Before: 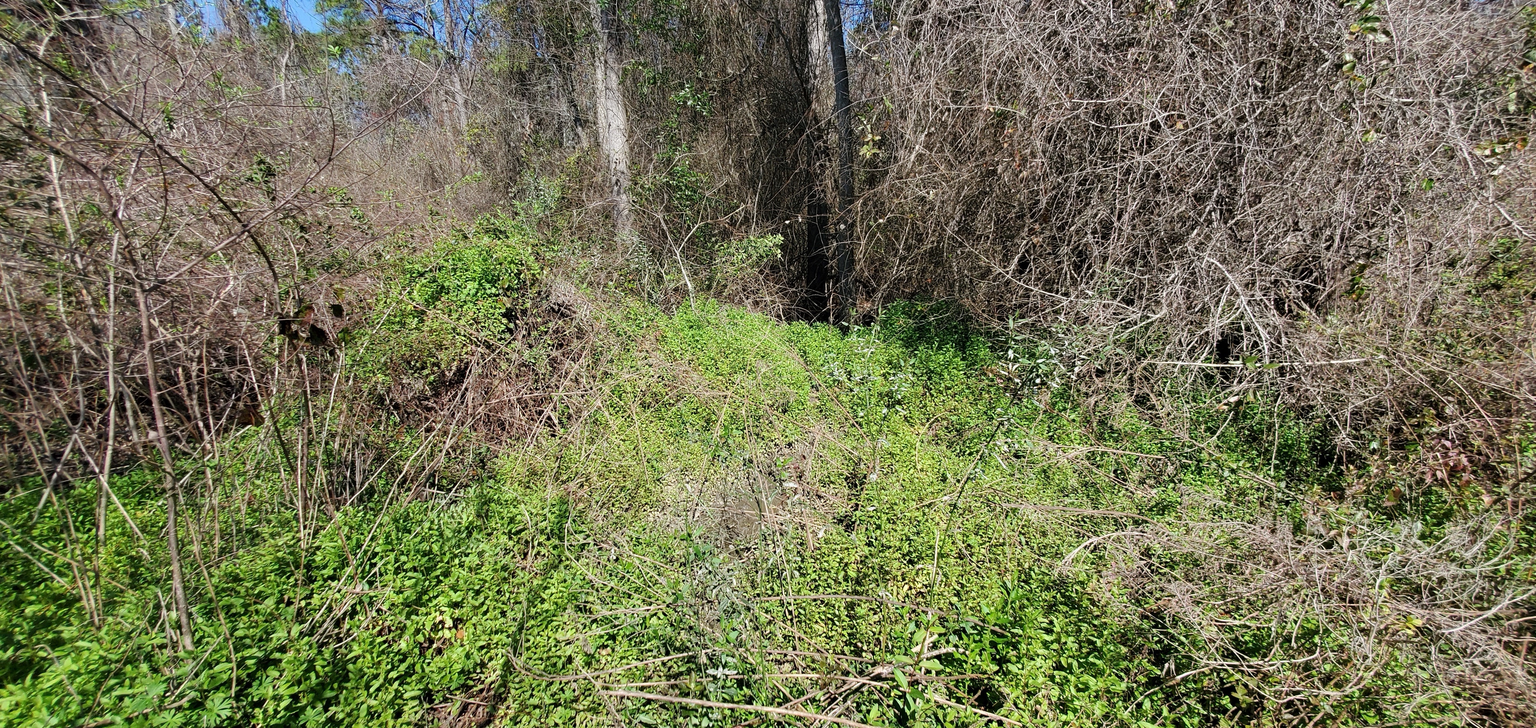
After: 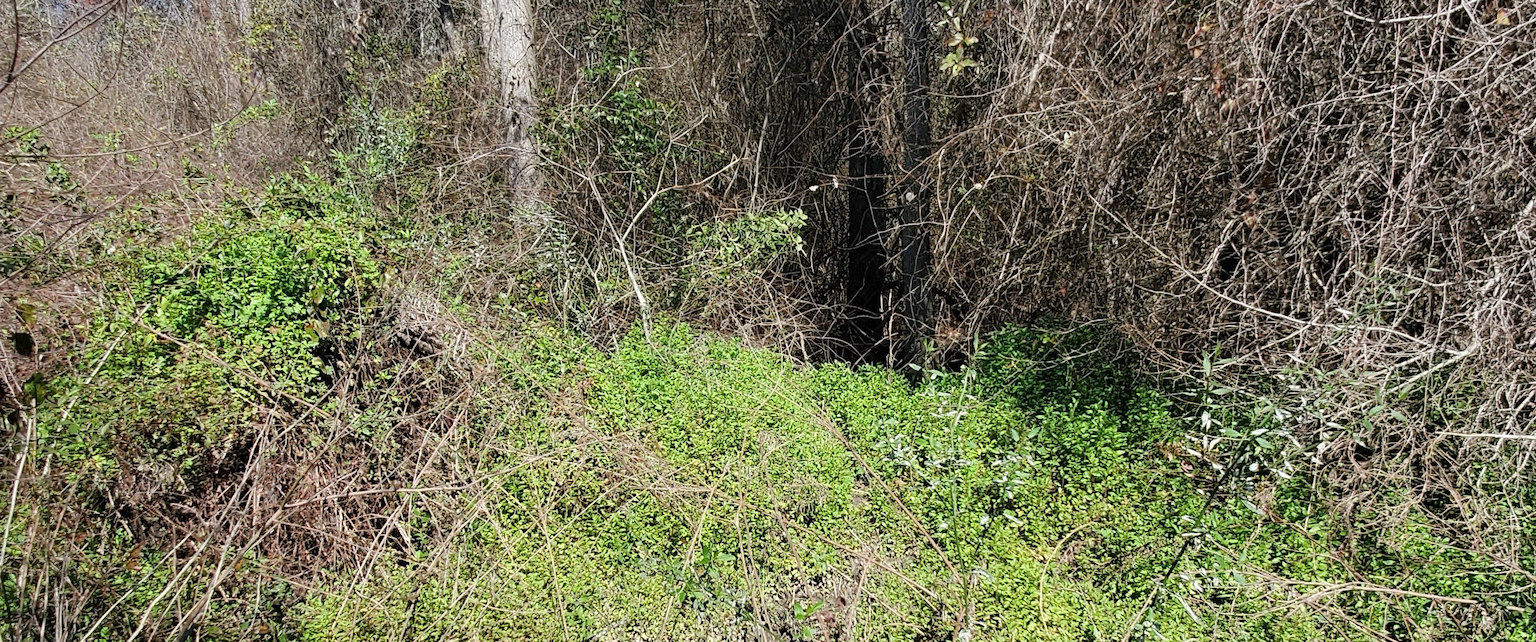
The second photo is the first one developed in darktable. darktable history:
crop: left 21.119%, top 15.827%, right 21.944%, bottom 33.889%
